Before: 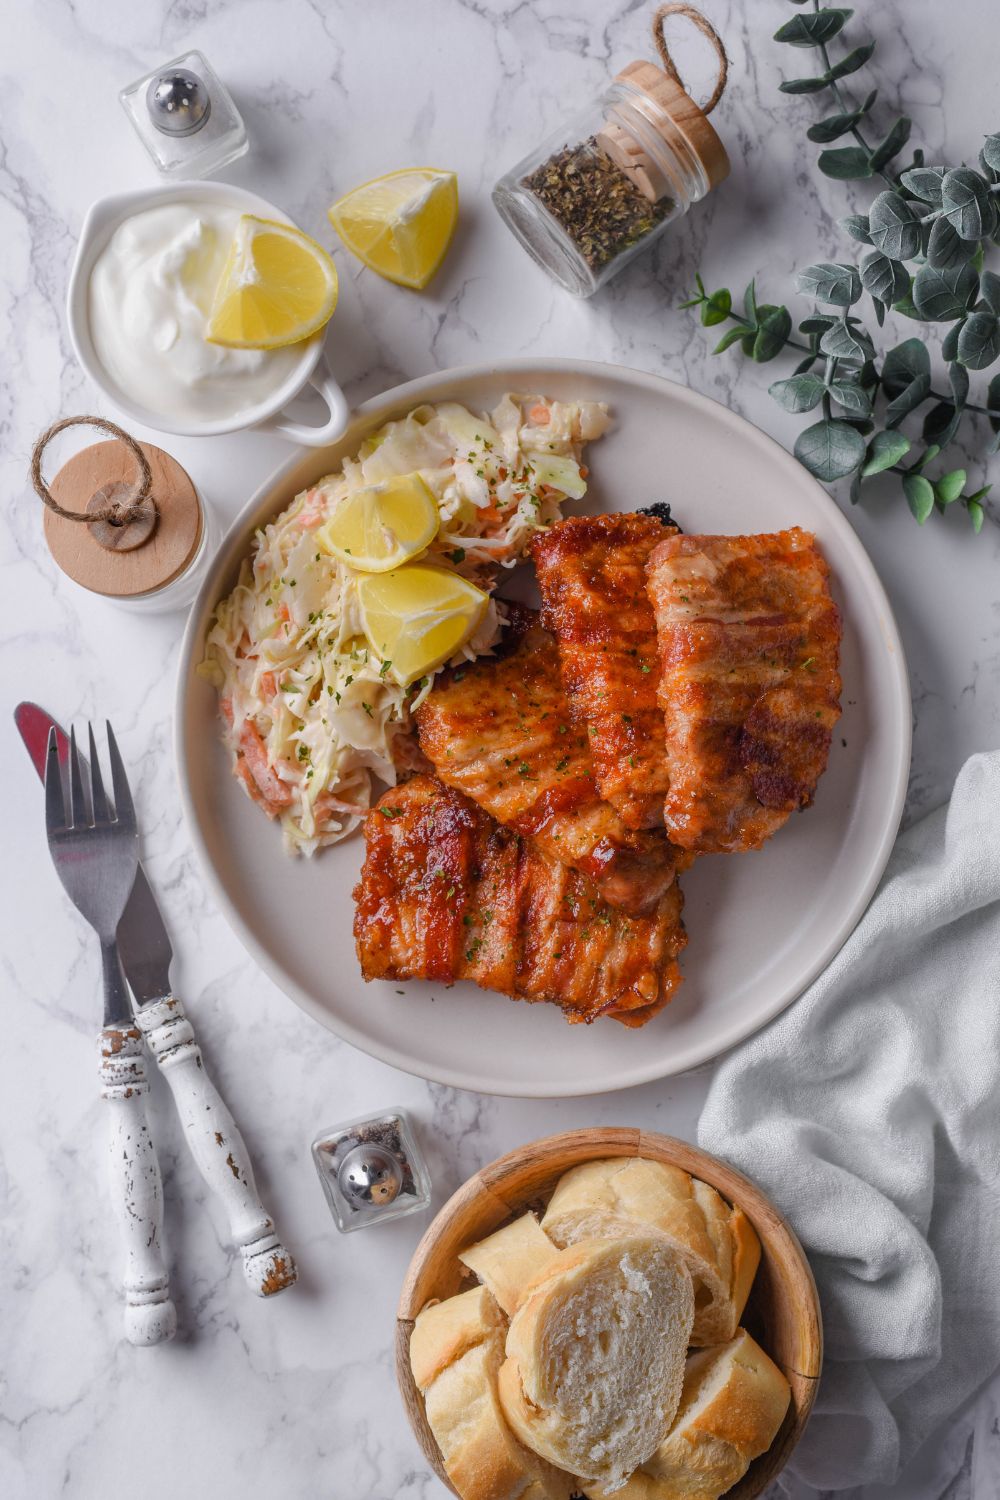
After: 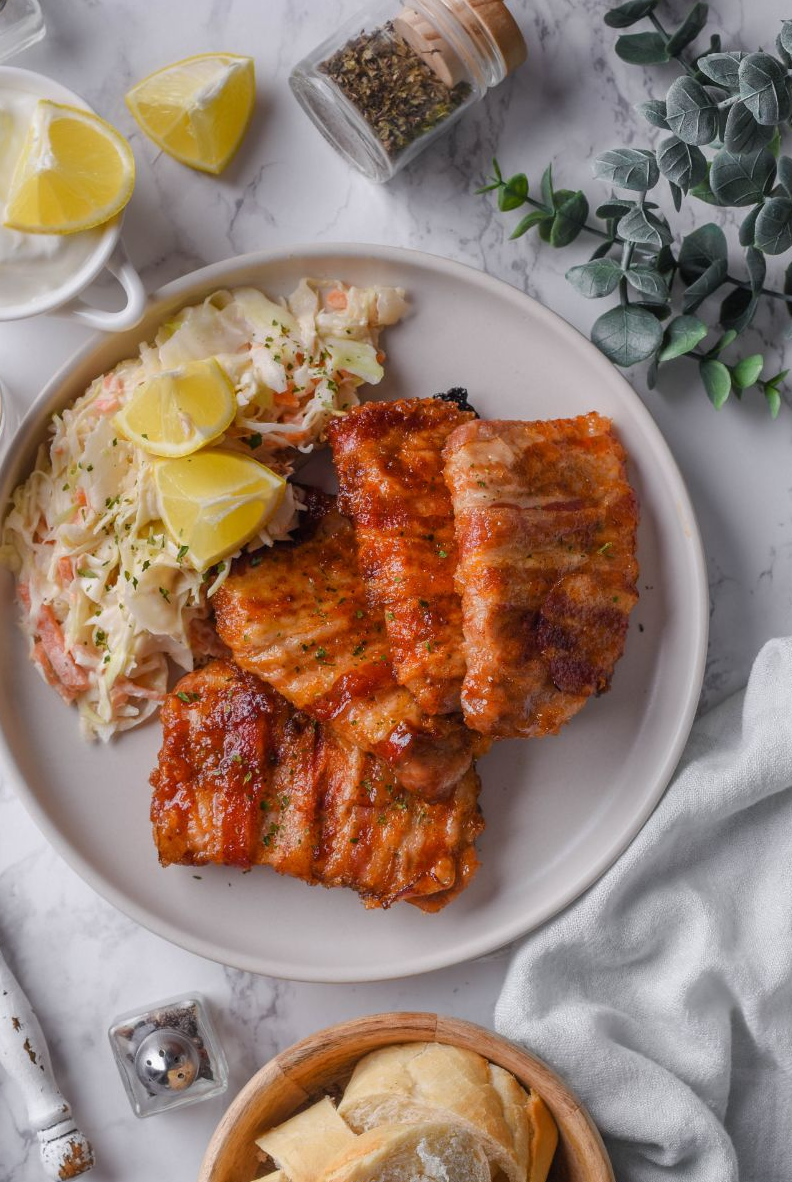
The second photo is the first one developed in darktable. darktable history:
crop and rotate: left 20.303%, top 7.711%, right 0.478%, bottom 13.44%
